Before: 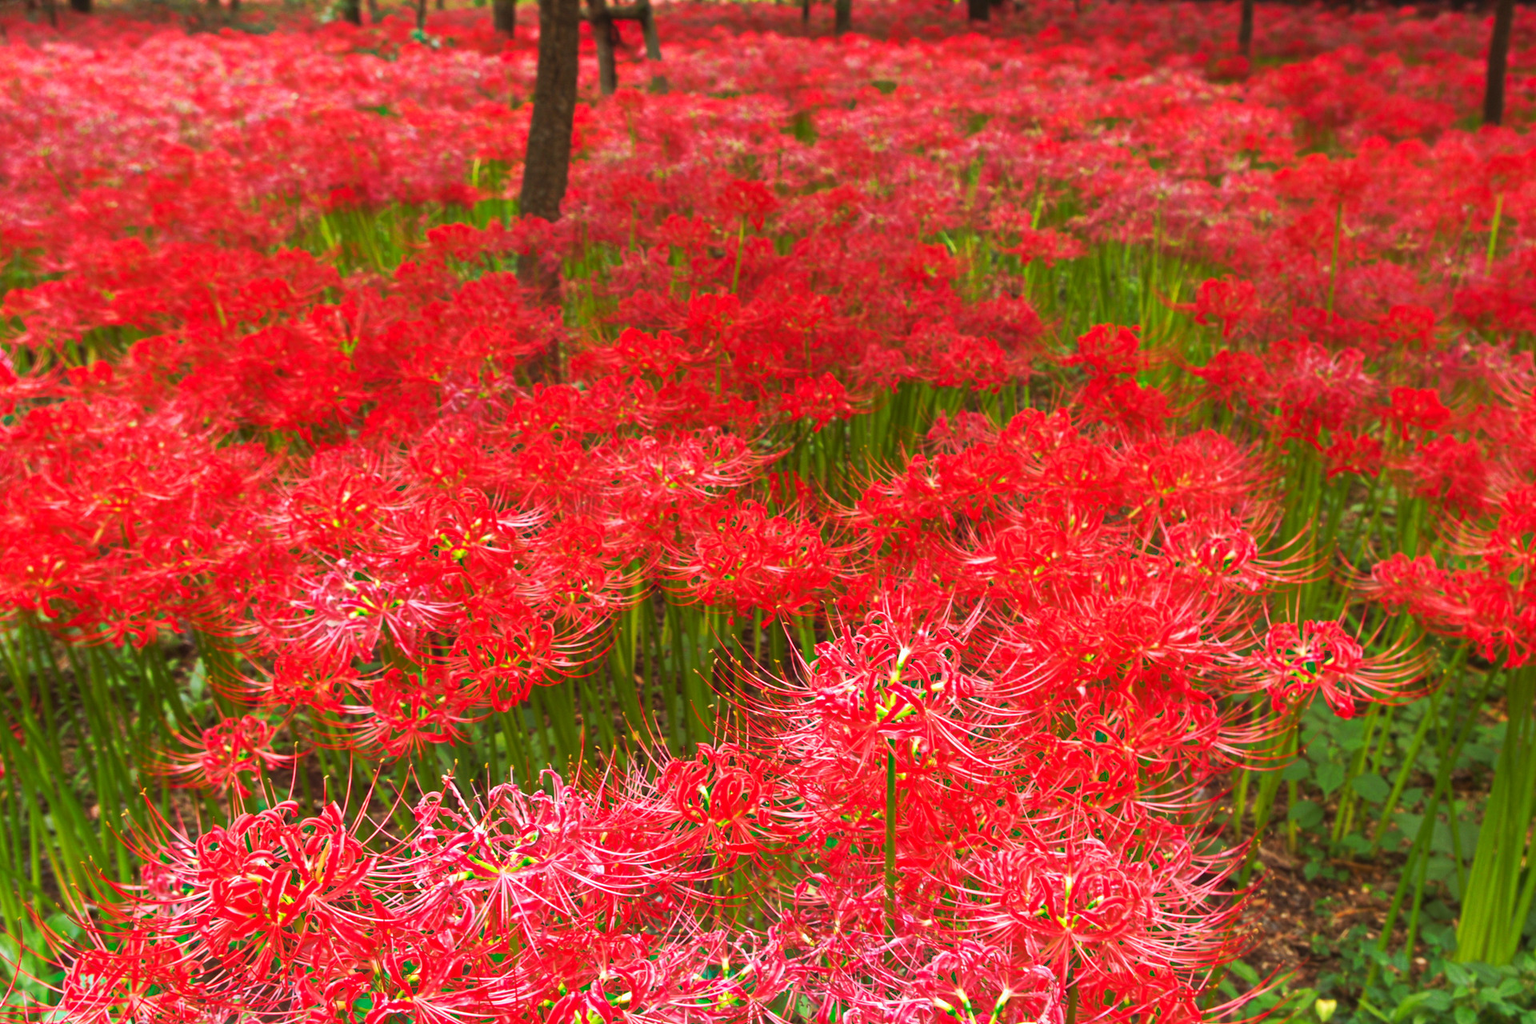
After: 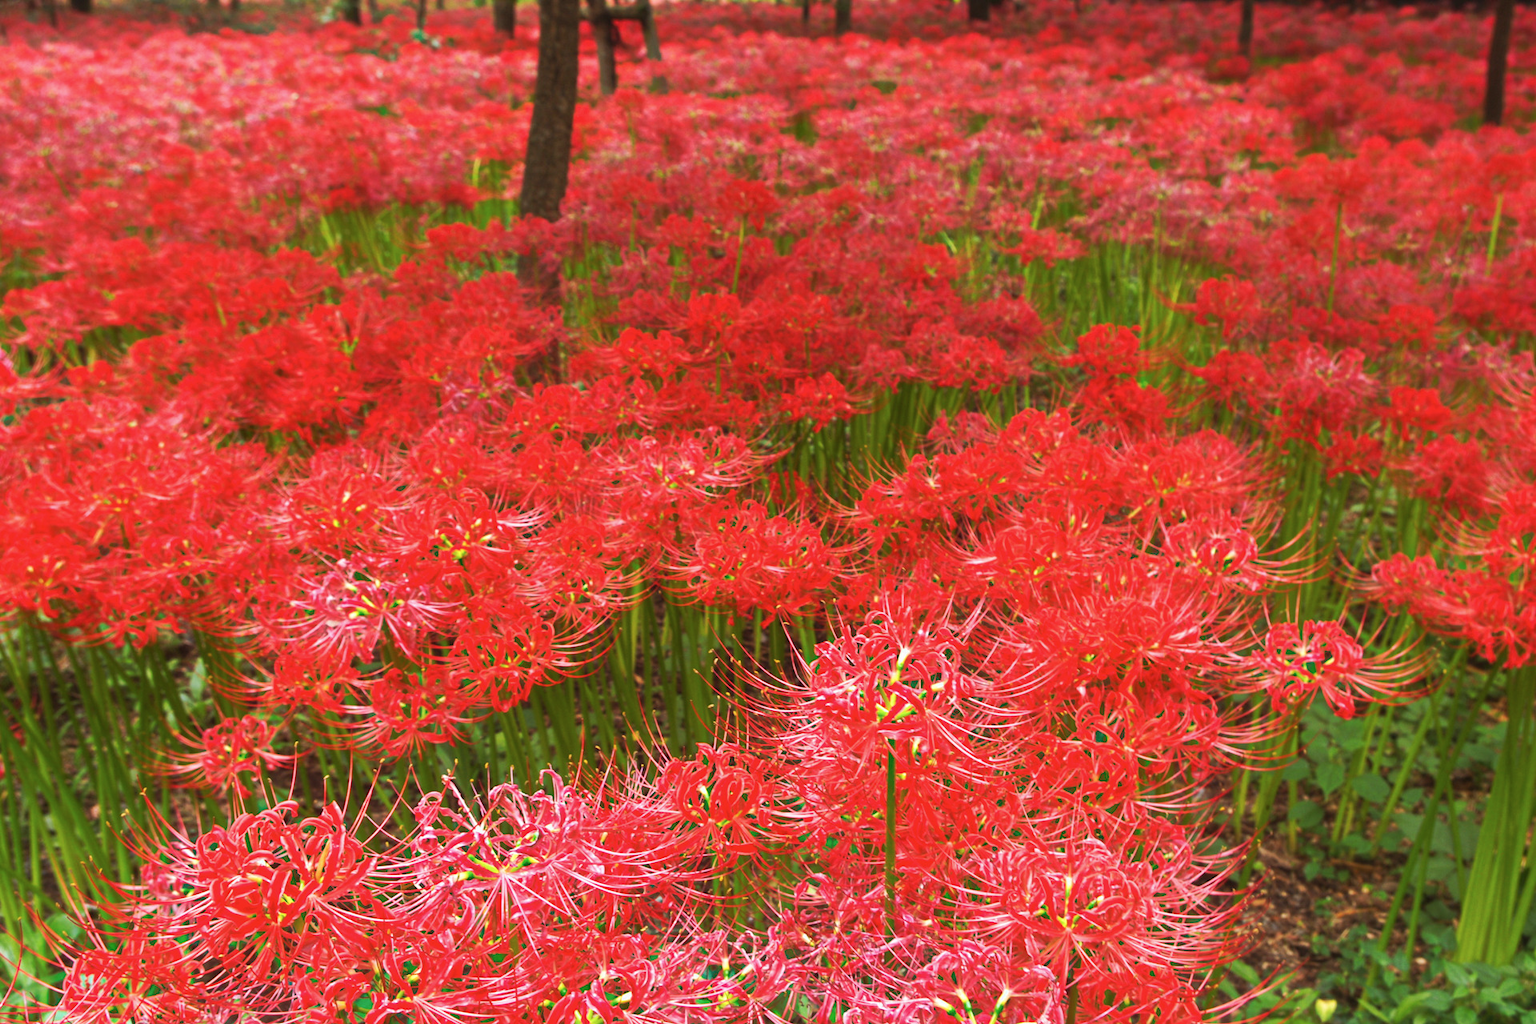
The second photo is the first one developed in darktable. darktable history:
contrast brightness saturation: saturation -0.091
